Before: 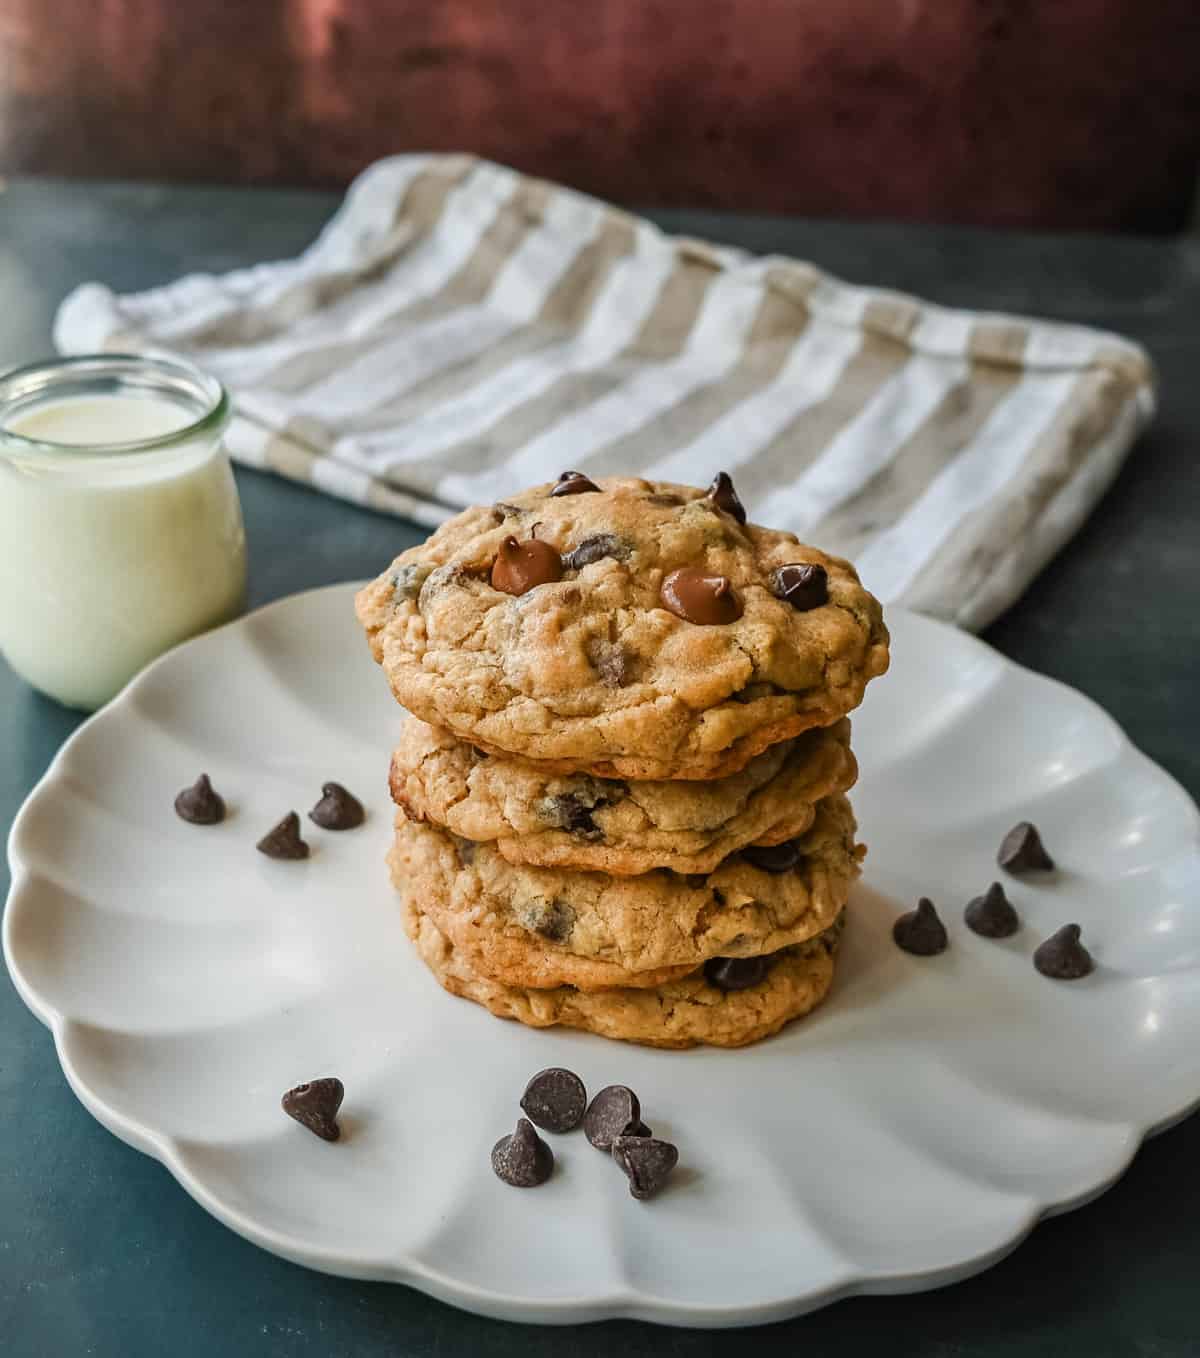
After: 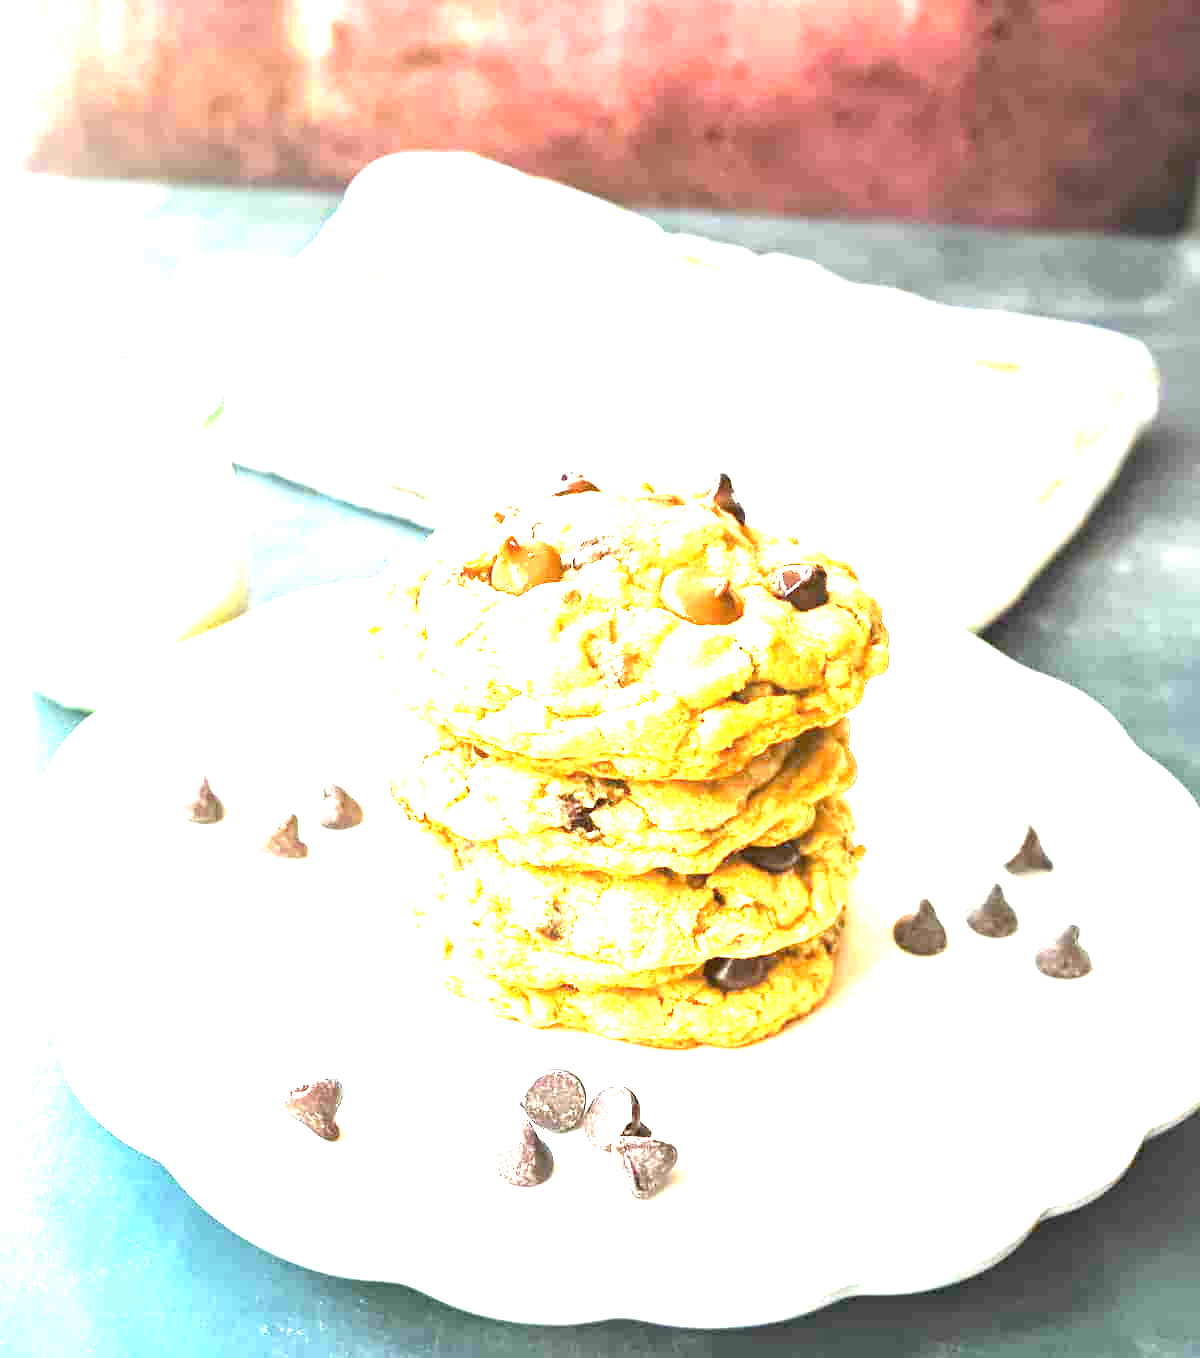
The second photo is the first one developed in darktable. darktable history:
exposure: black level correction 0, exposure 3.936 EV, compensate exposure bias true, compensate highlight preservation false
